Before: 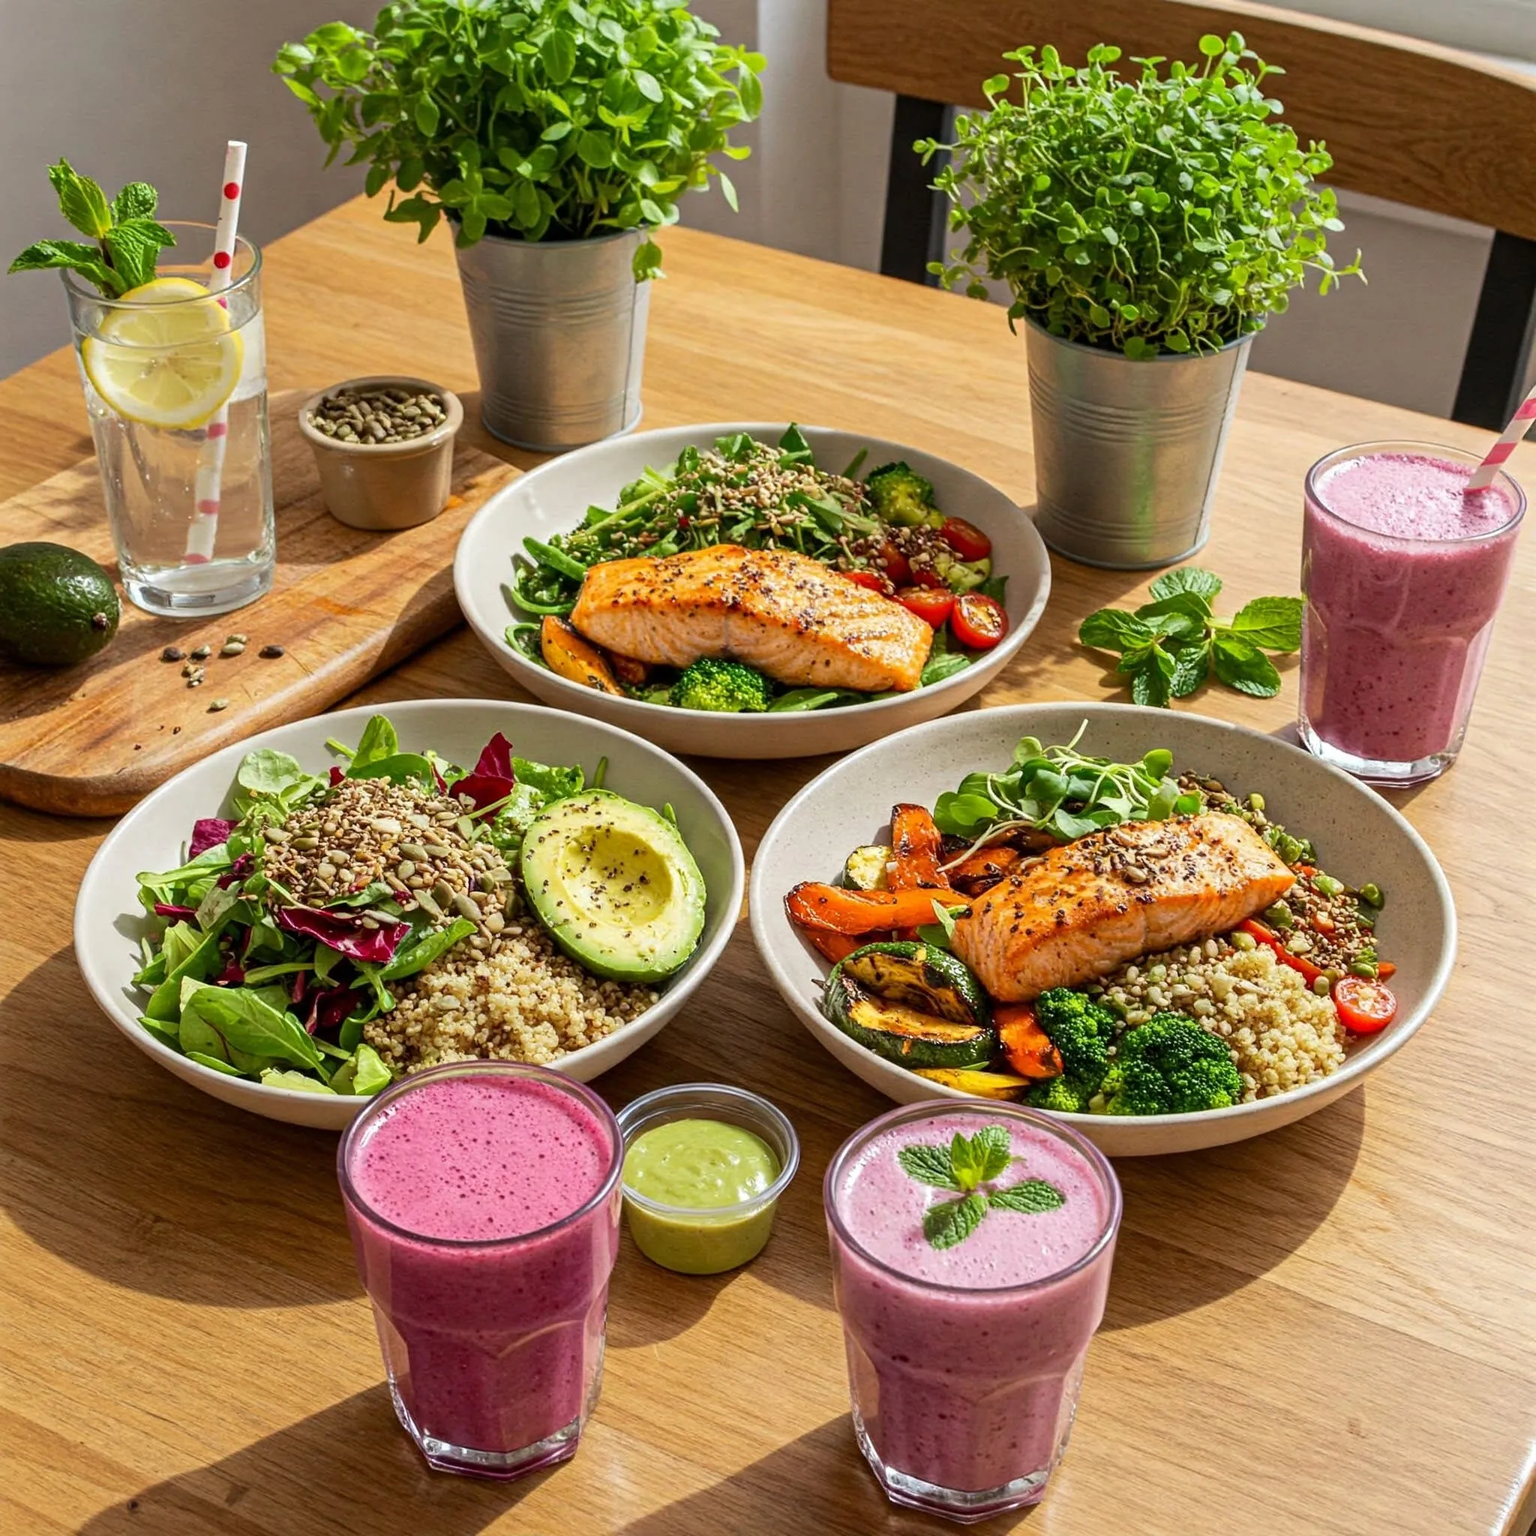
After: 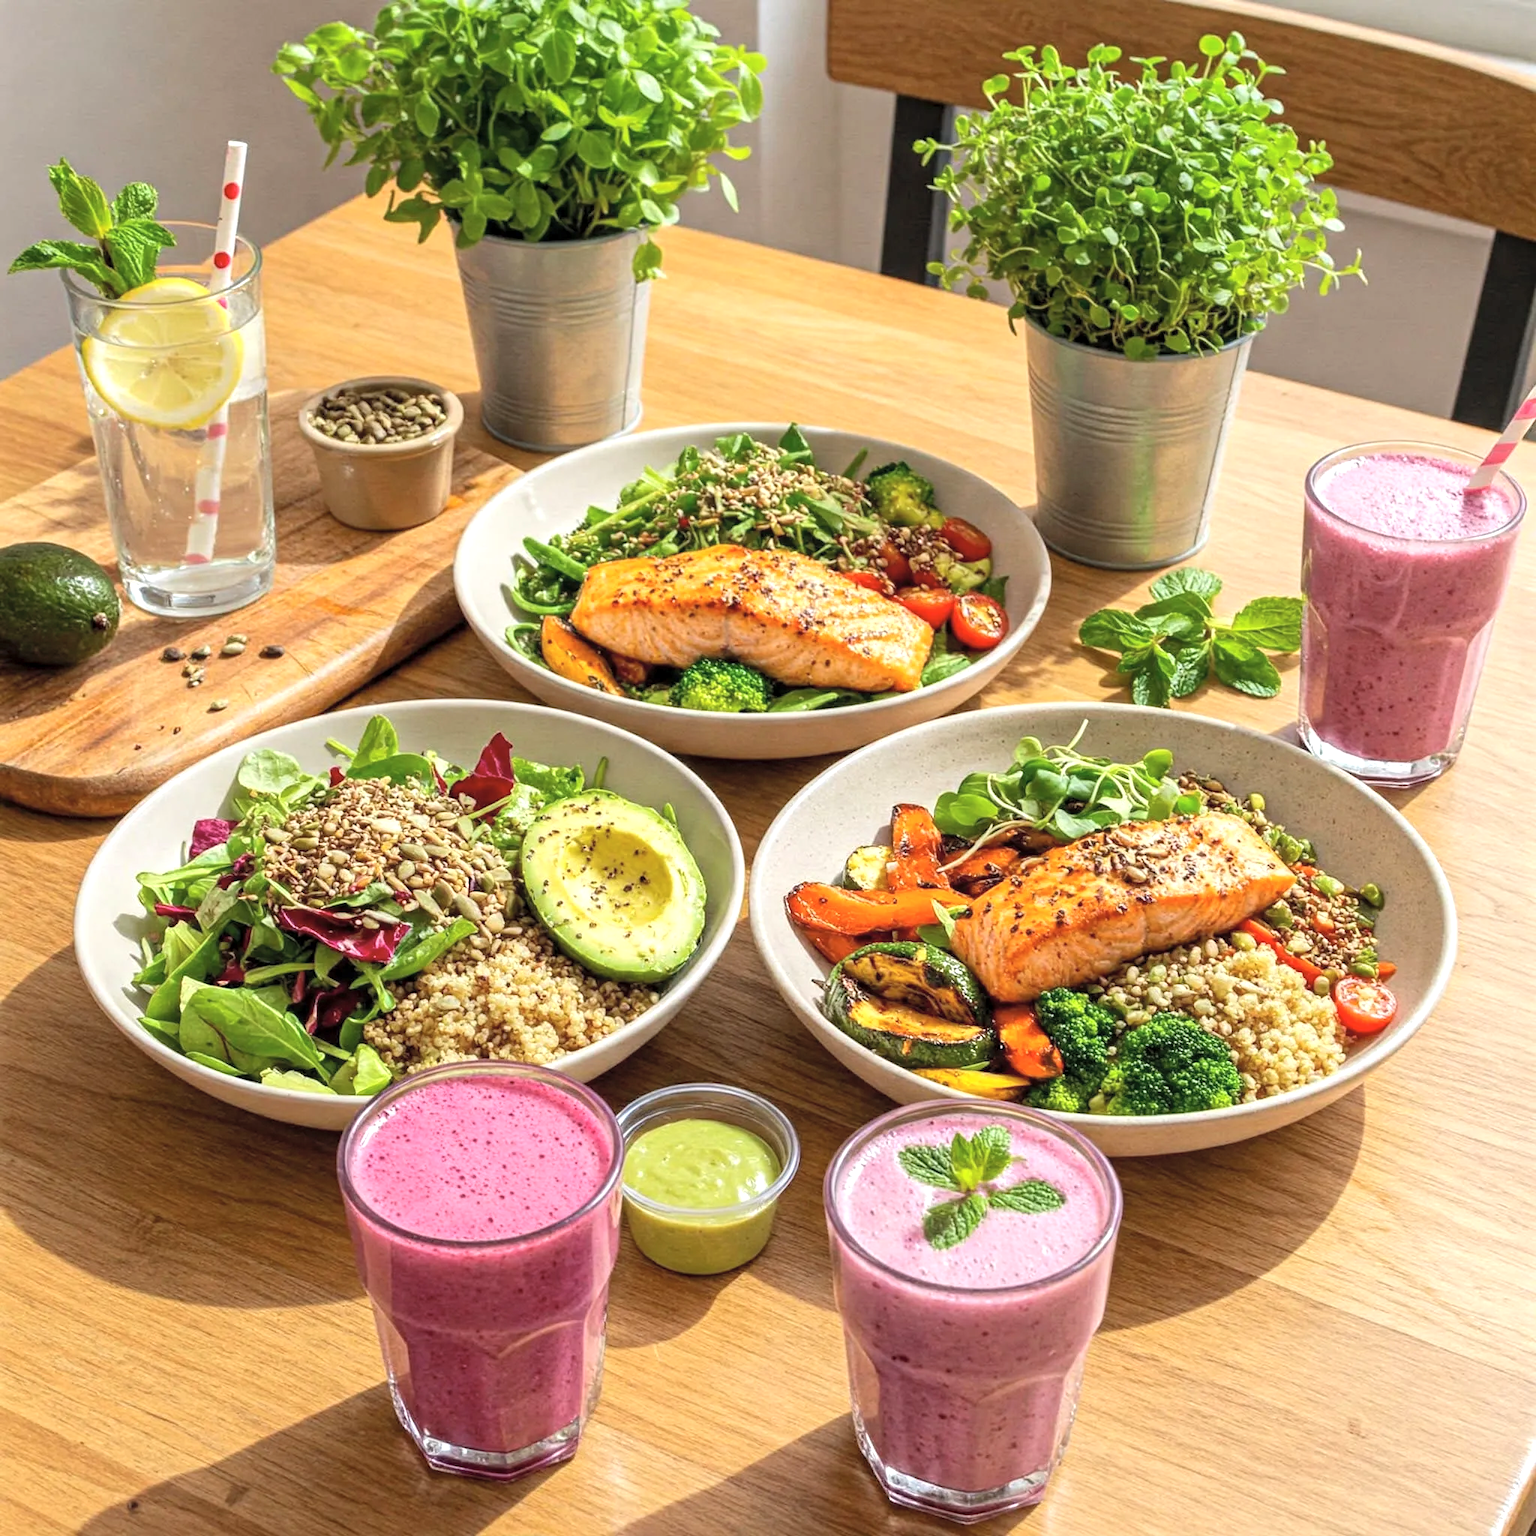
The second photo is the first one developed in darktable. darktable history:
local contrast: highlights 100%, shadows 100%, detail 120%, midtone range 0.2
contrast brightness saturation: brightness 0.15
exposure: exposure 0.3 EV, compensate highlight preservation false
